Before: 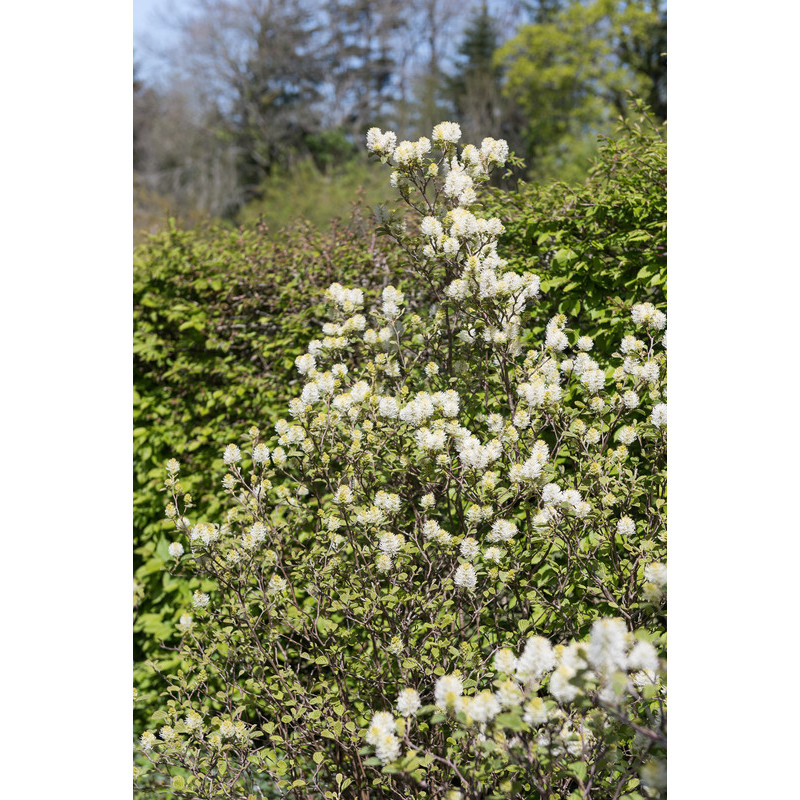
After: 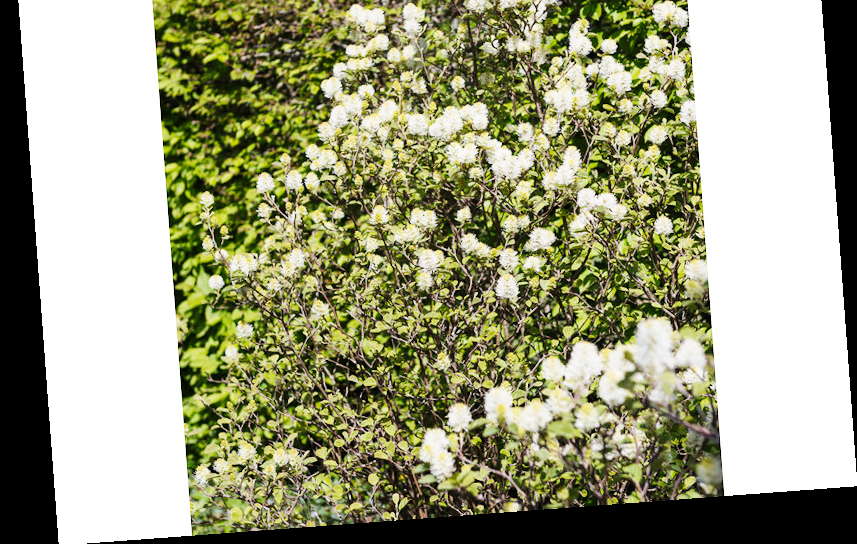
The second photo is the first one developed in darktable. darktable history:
crop and rotate: top 36.435%
base curve: curves: ch0 [(0, 0) (0.032, 0.025) (0.121, 0.166) (0.206, 0.329) (0.605, 0.79) (1, 1)], preserve colors none
rotate and perspective: rotation -4.25°, automatic cropping off
